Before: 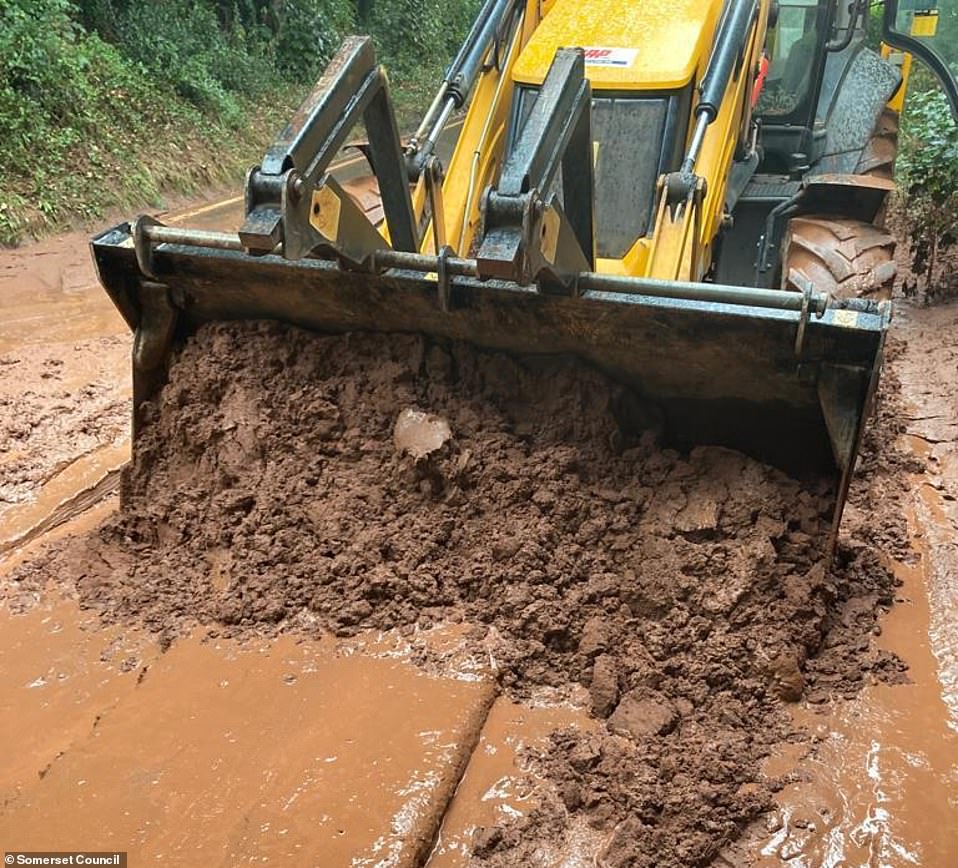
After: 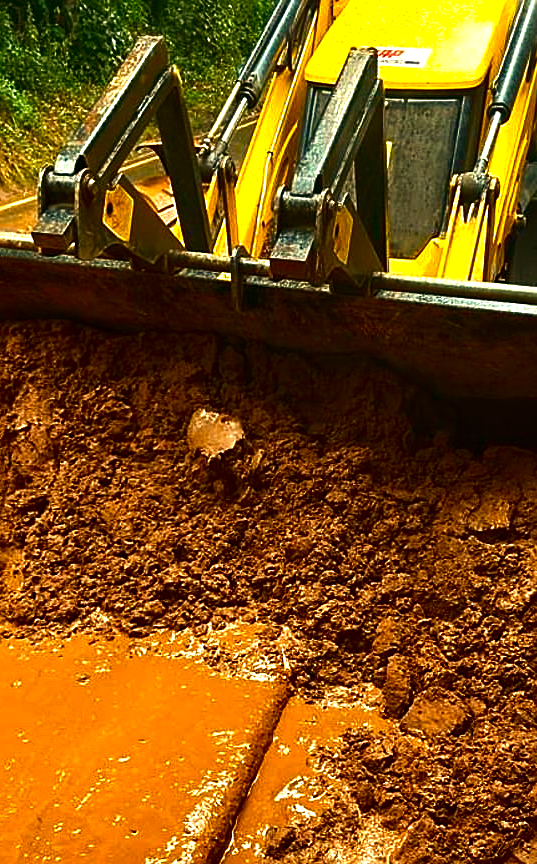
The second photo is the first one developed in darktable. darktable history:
crop: left 21.674%, right 22.086%
color zones: curves: ch0 [(0, 0.5) (0.143, 0.5) (0.286, 0.5) (0.429, 0.495) (0.571, 0.437) (0.714, 0.44) (0.857, 0.496) (1, 0.5)]
color balance rgb: linear chroma grading › global chroma 15%, perceptual saturation grading › global saturation 30%
exposure: black level correction -0.002, exposure 0.708 EV, compensate exposure bias true, compensate highlight preservation false
sharpen: on, module defaults
white balance: red 1.123, blue 0.83
contrast brightness saturation: brightness -0.52
